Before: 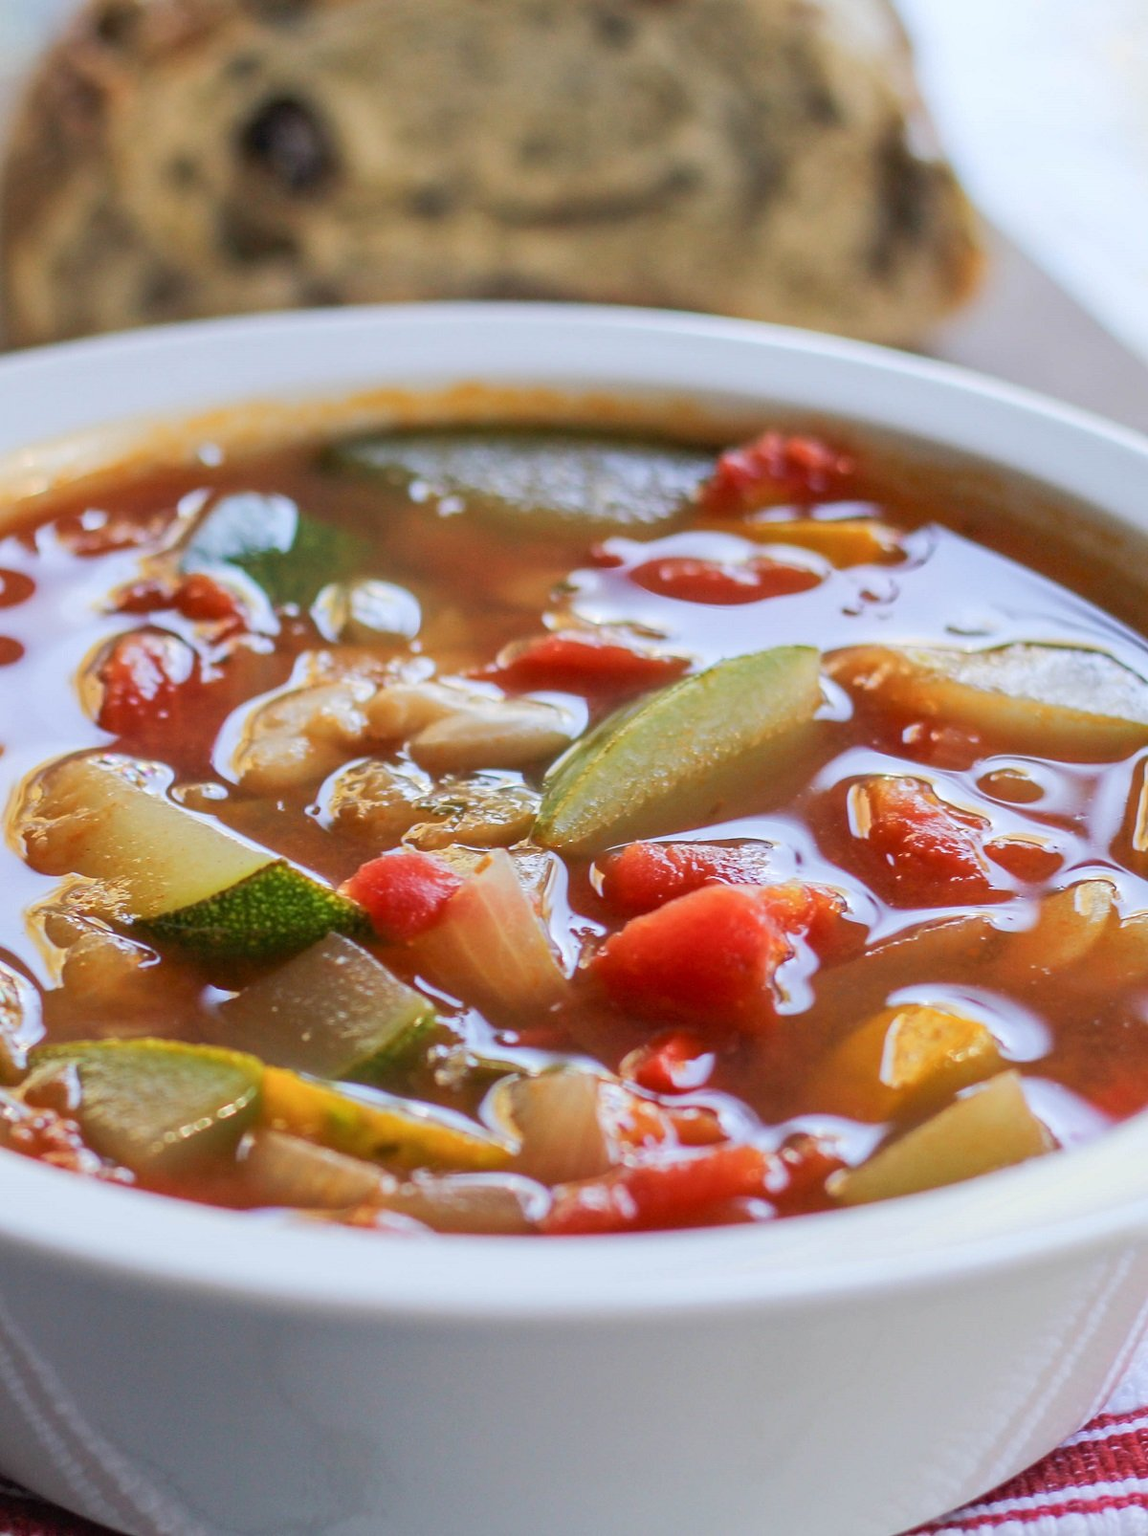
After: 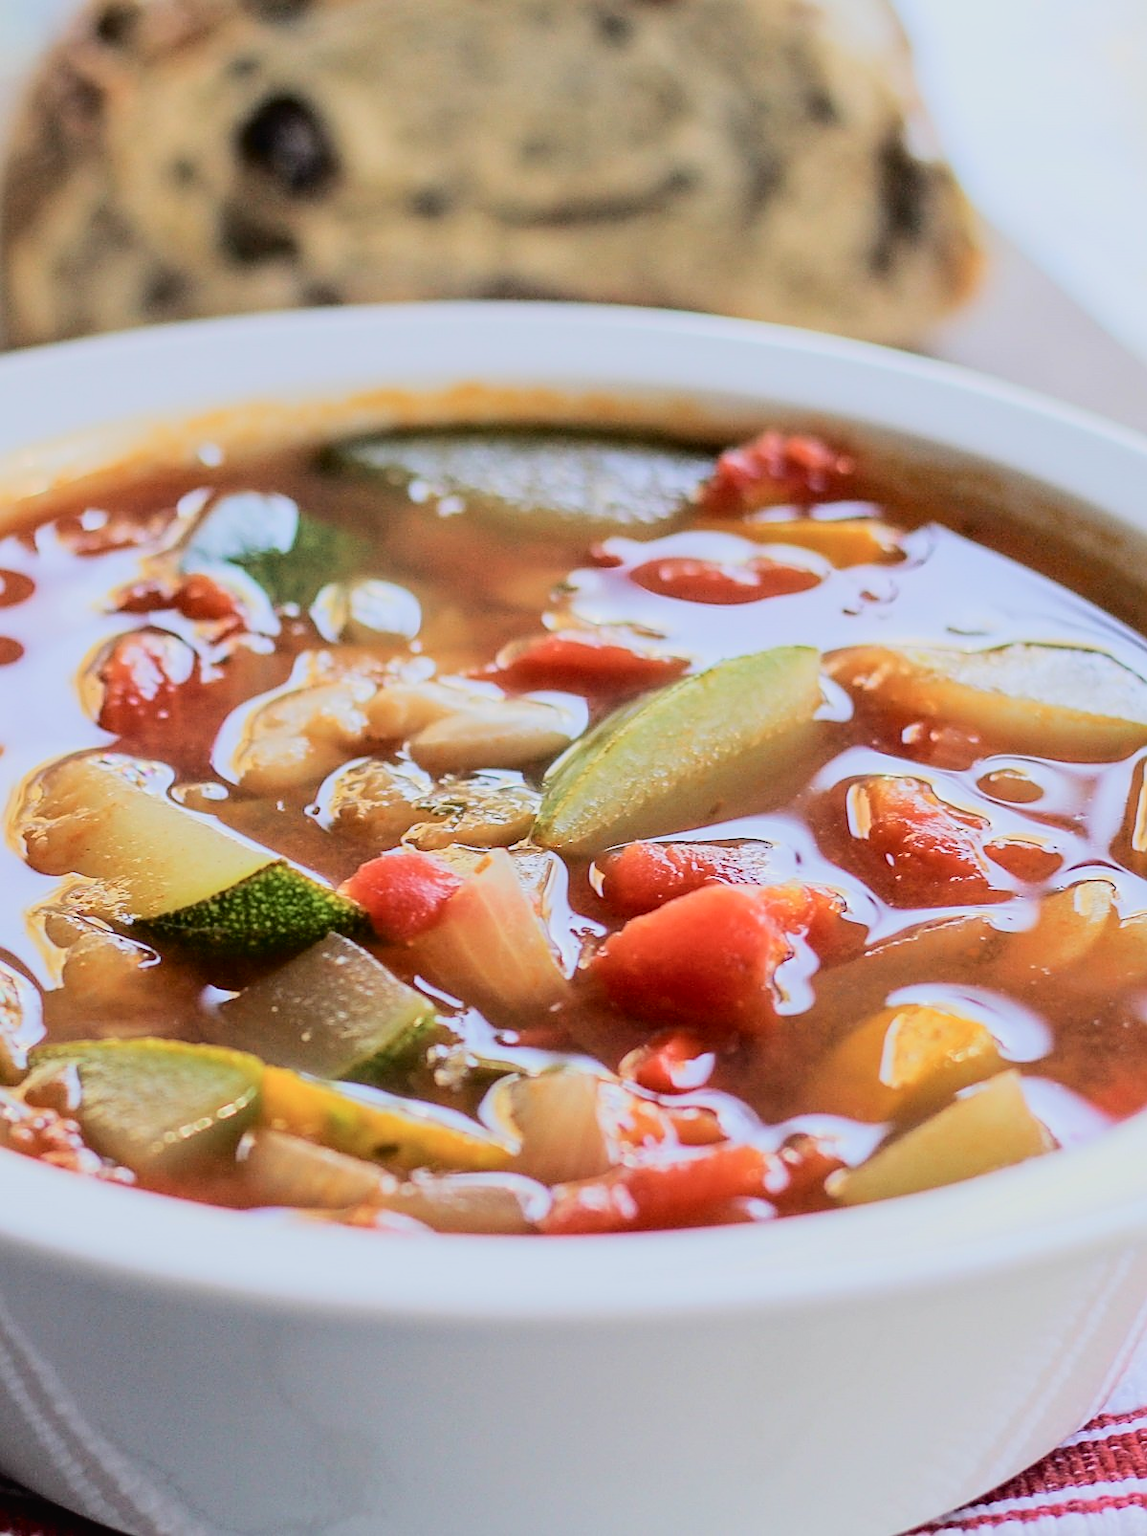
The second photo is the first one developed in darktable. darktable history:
sharpen: on, module defaults
tone equalizer: edges refinement/feathering 500, mask exposure compensation -1.57 EV, preserve details no
exposure: compensate highlight preservation false
filmic rgb: black relative exposure -7.98 EV, white relative exposure 4.01 EV, hardness 4.21, color science v6 (2022)
tone curve: curves: ch0 [(0, 0) (0.003, 0.013) (0.011, 0.016) (0.025, 0.021) (0.044, 0.029) (0.069, 0.039) (0.1, 0.056) (0.136, 0.085) (0.177, 0.14) (0.224, 0.201) (0.277, 0.28) (0.335, 0.372) (0.399, 0.475) (0.468, 0.567) (0.543, 0.643) (0.623, 0.722) (0.709, 0.801) (0.801, 0.859) (0.898, 0.927) (1, 1)], color space Lab, independent channels, preserve colors none
